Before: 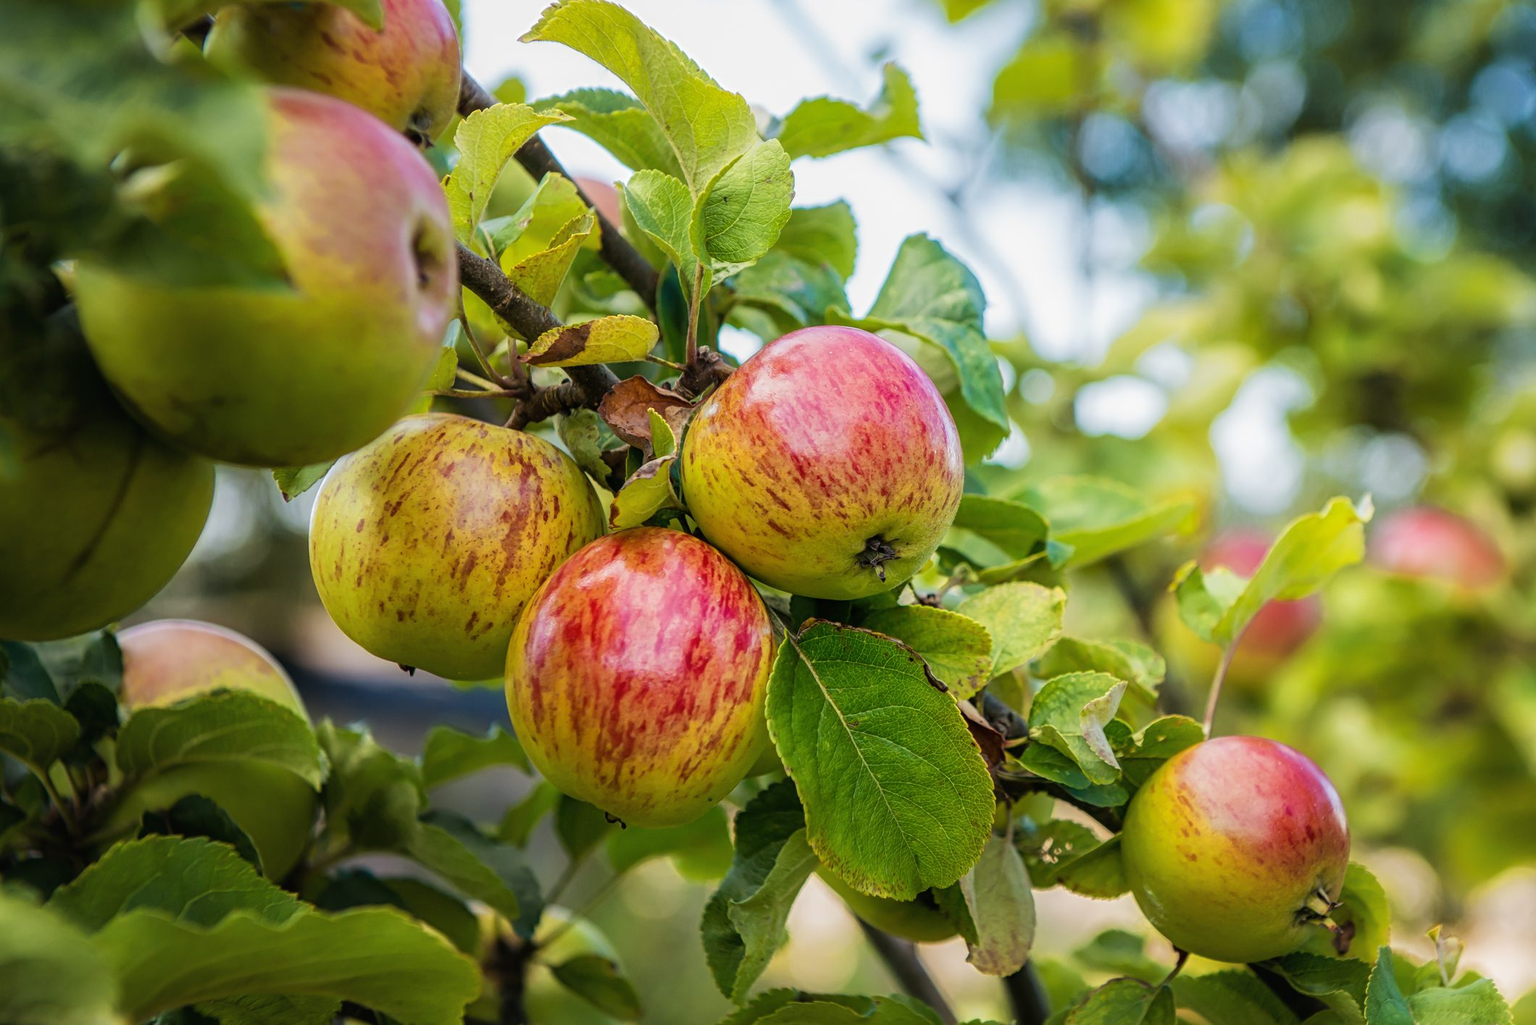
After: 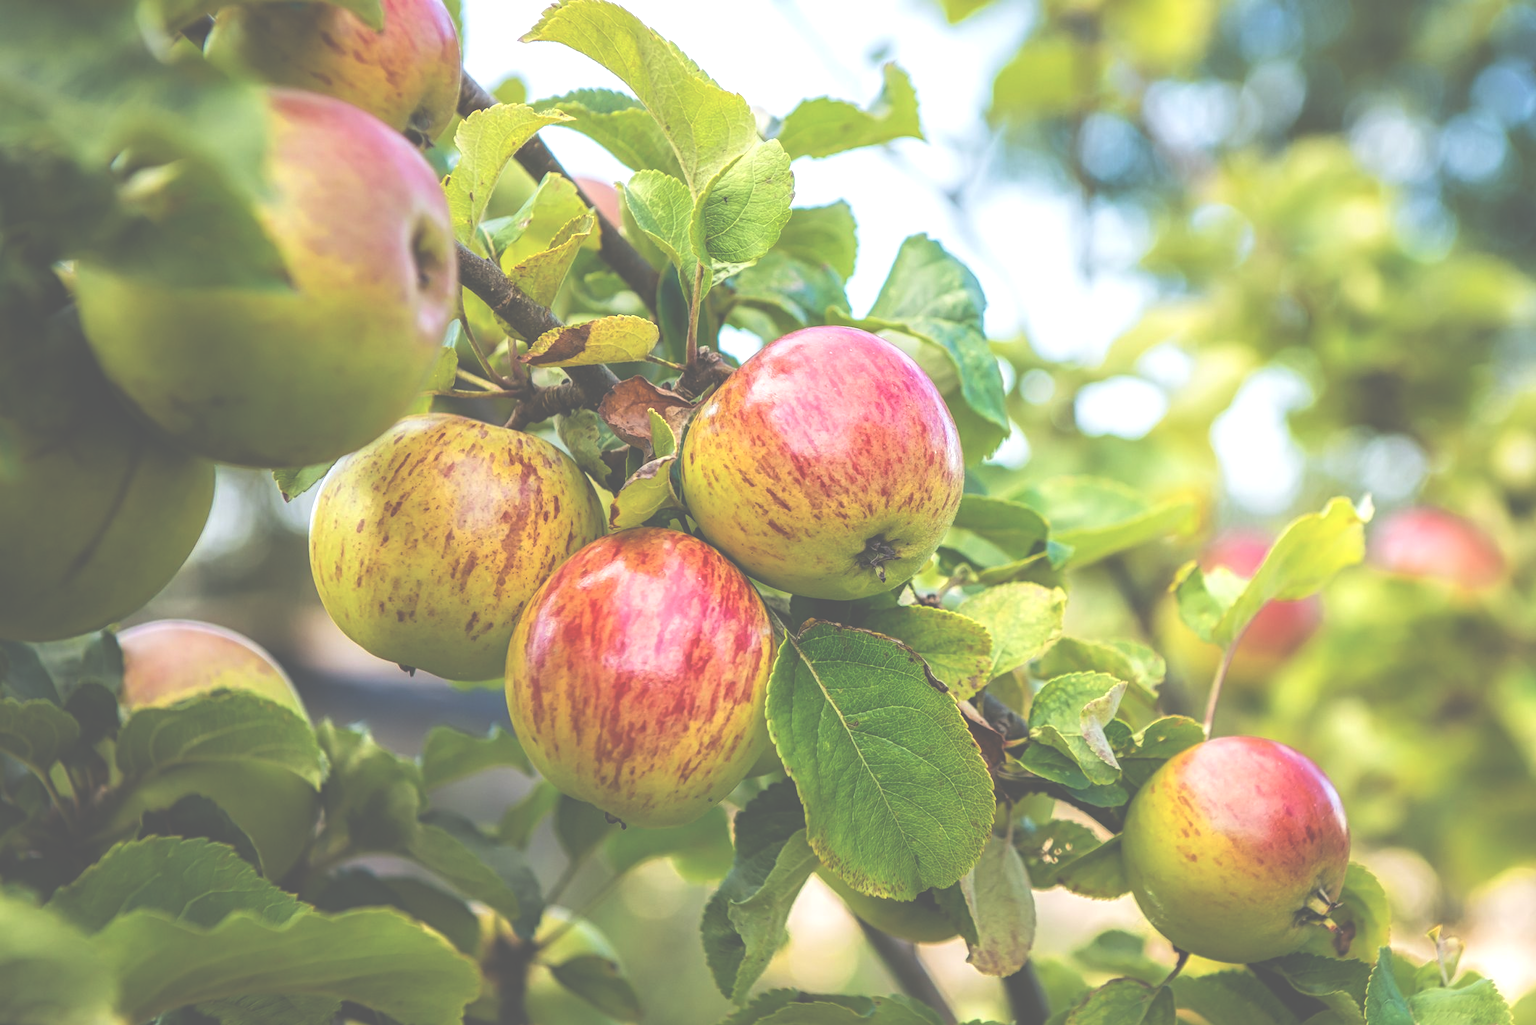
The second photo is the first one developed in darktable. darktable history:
exposure: black level correction -0.07, exposure 0.501 EV, compensate exposure bias true, compensate highlight preservation false
